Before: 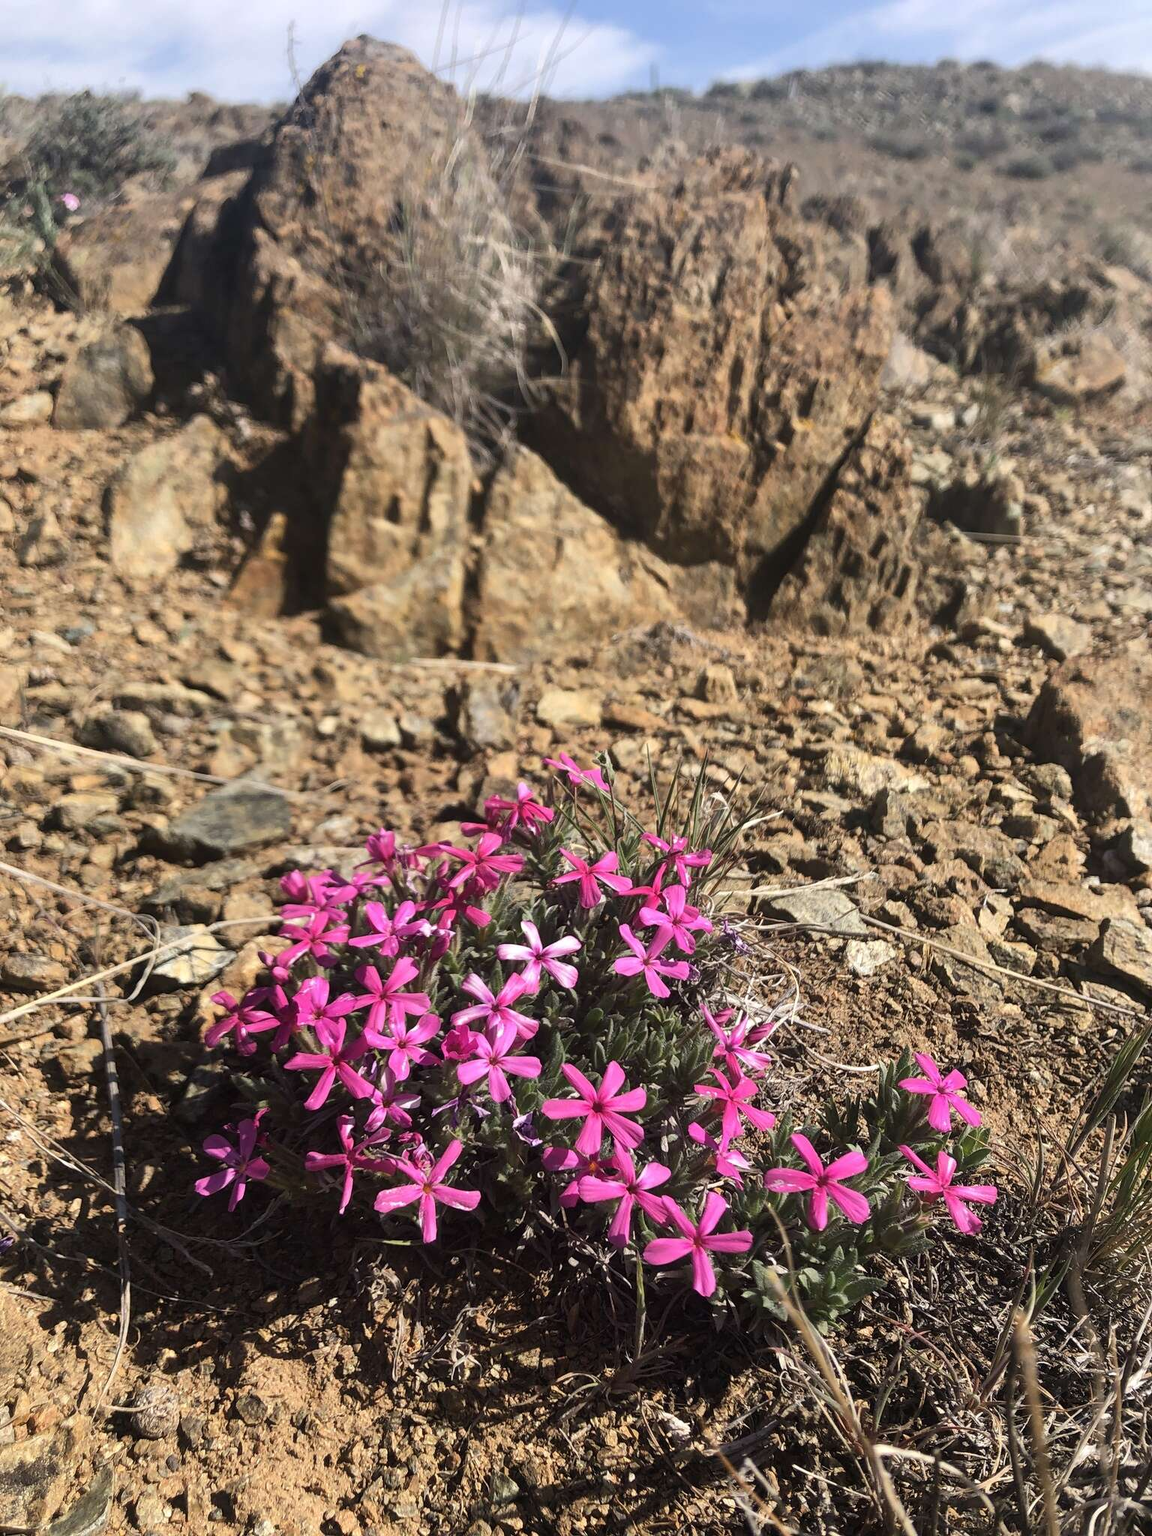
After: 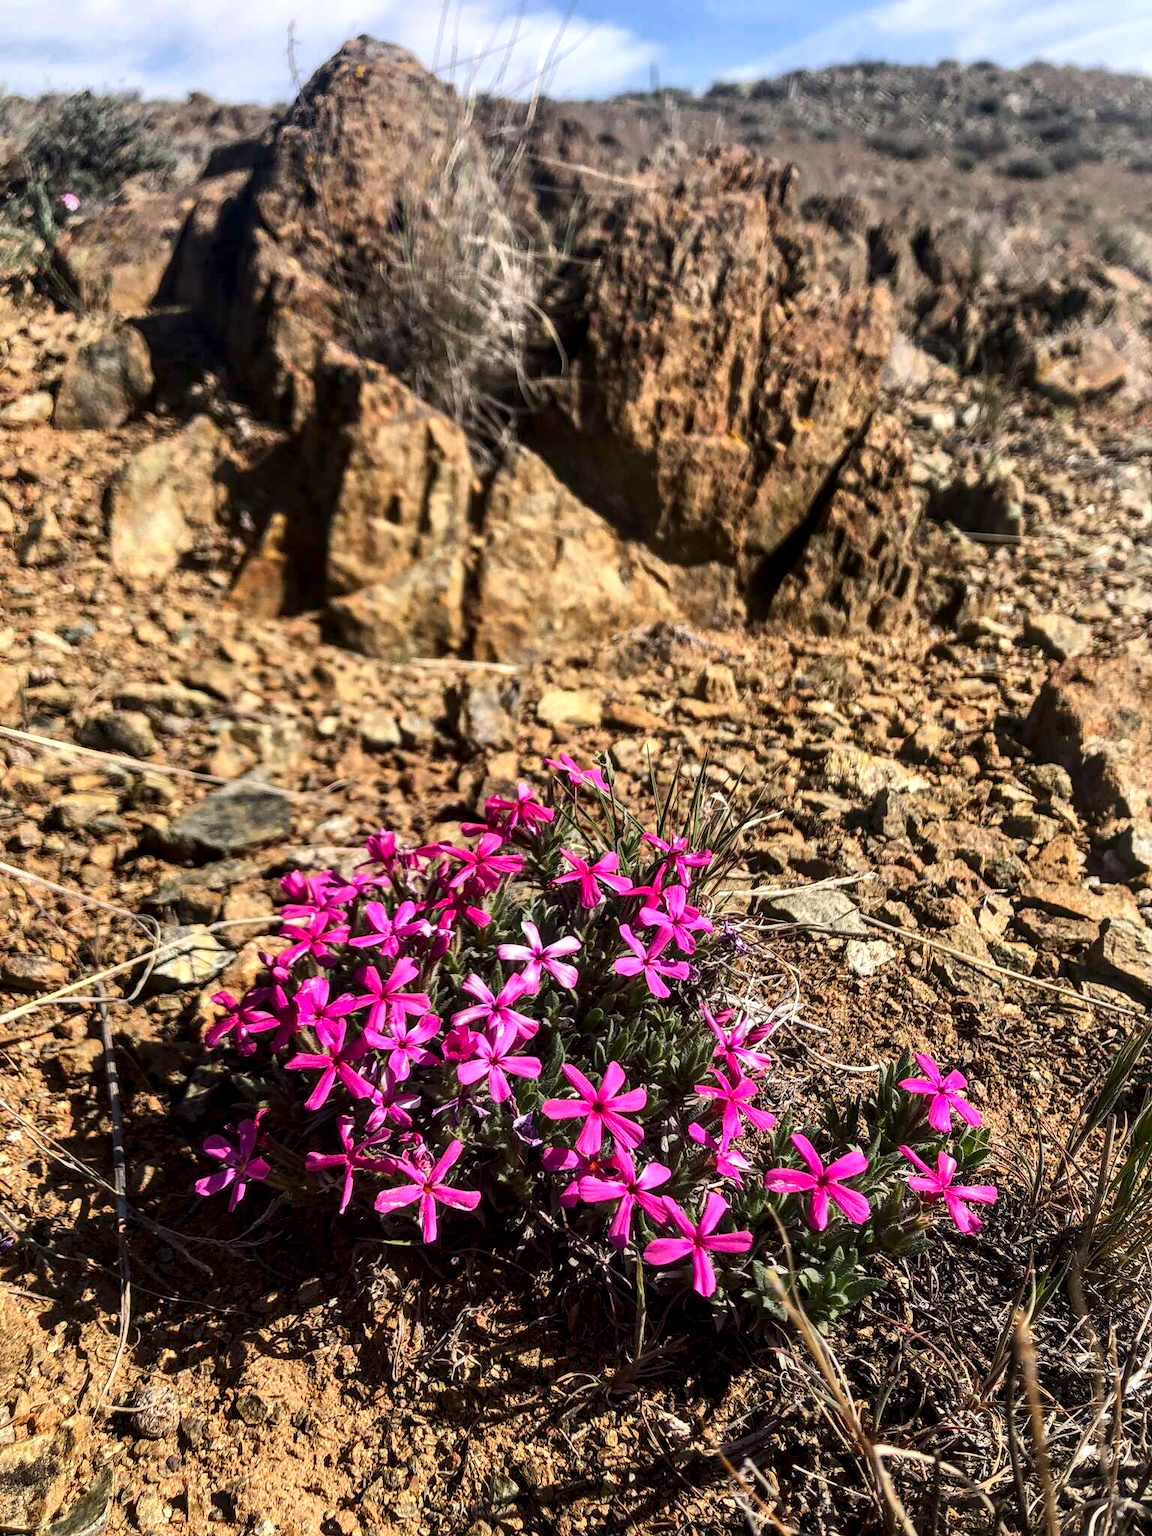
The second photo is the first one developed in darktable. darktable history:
local contrast: highlights 59%, detail 145%
contrast brightness saturation: contrast 0.13, brightness -0.05, saturation 0.16
